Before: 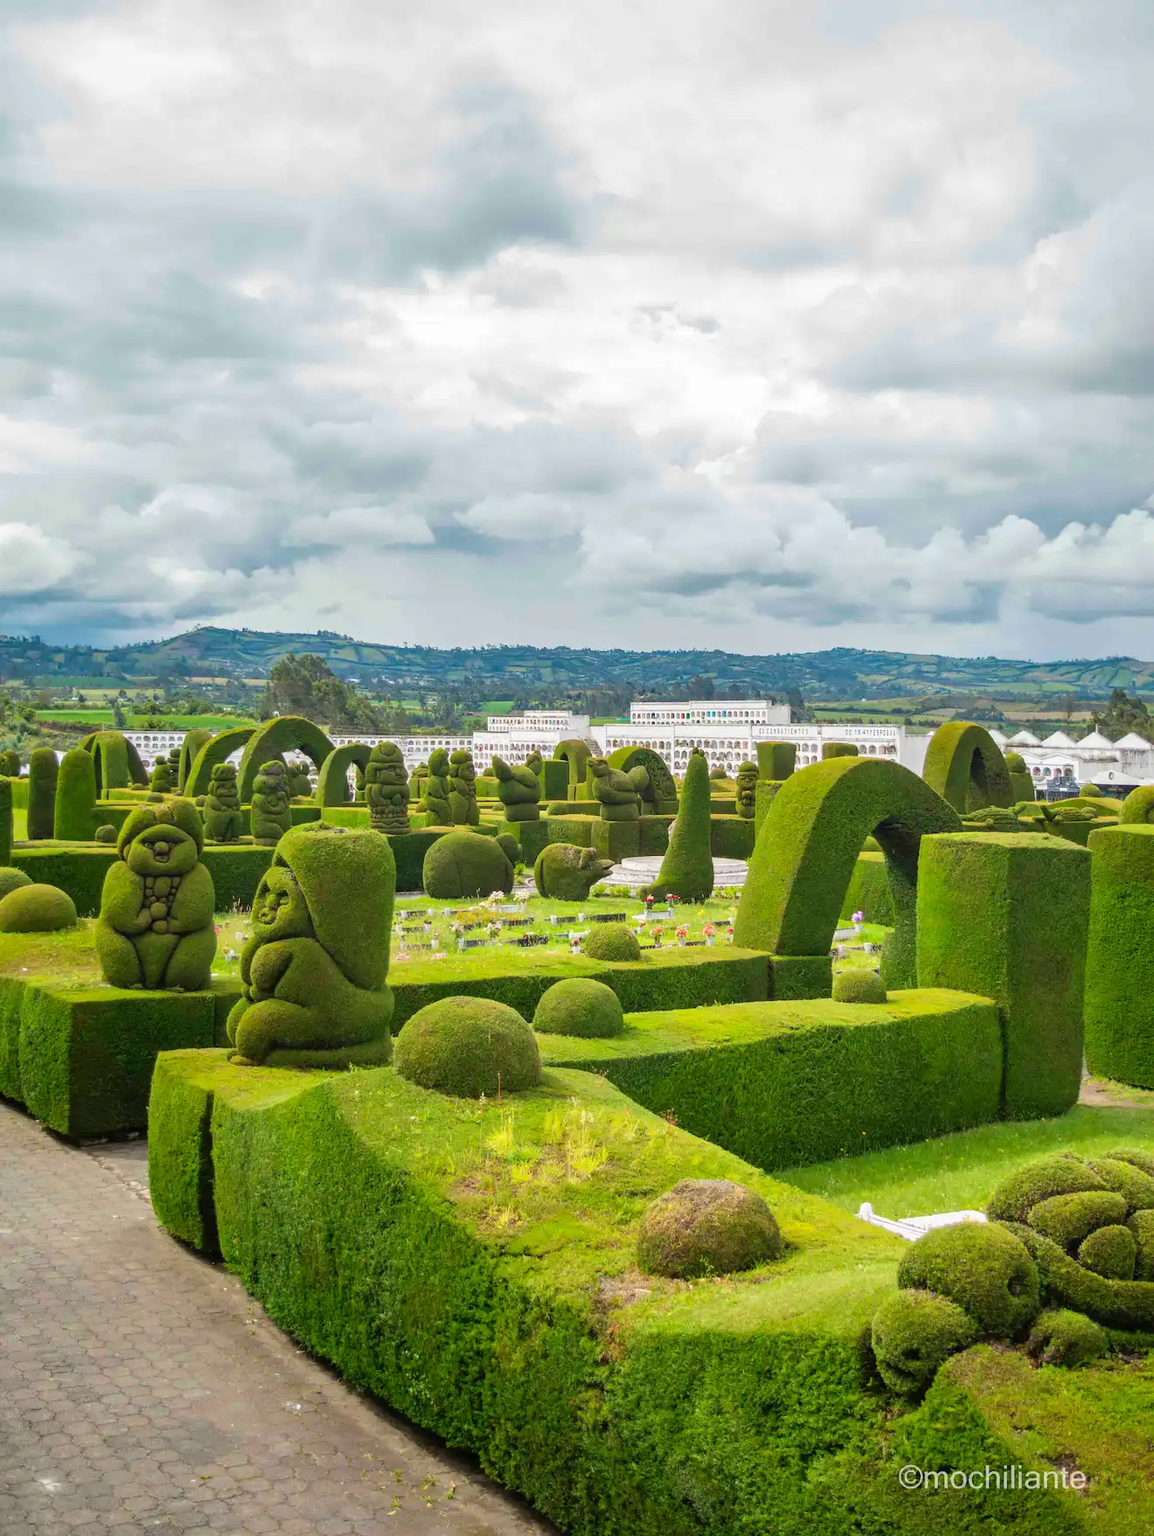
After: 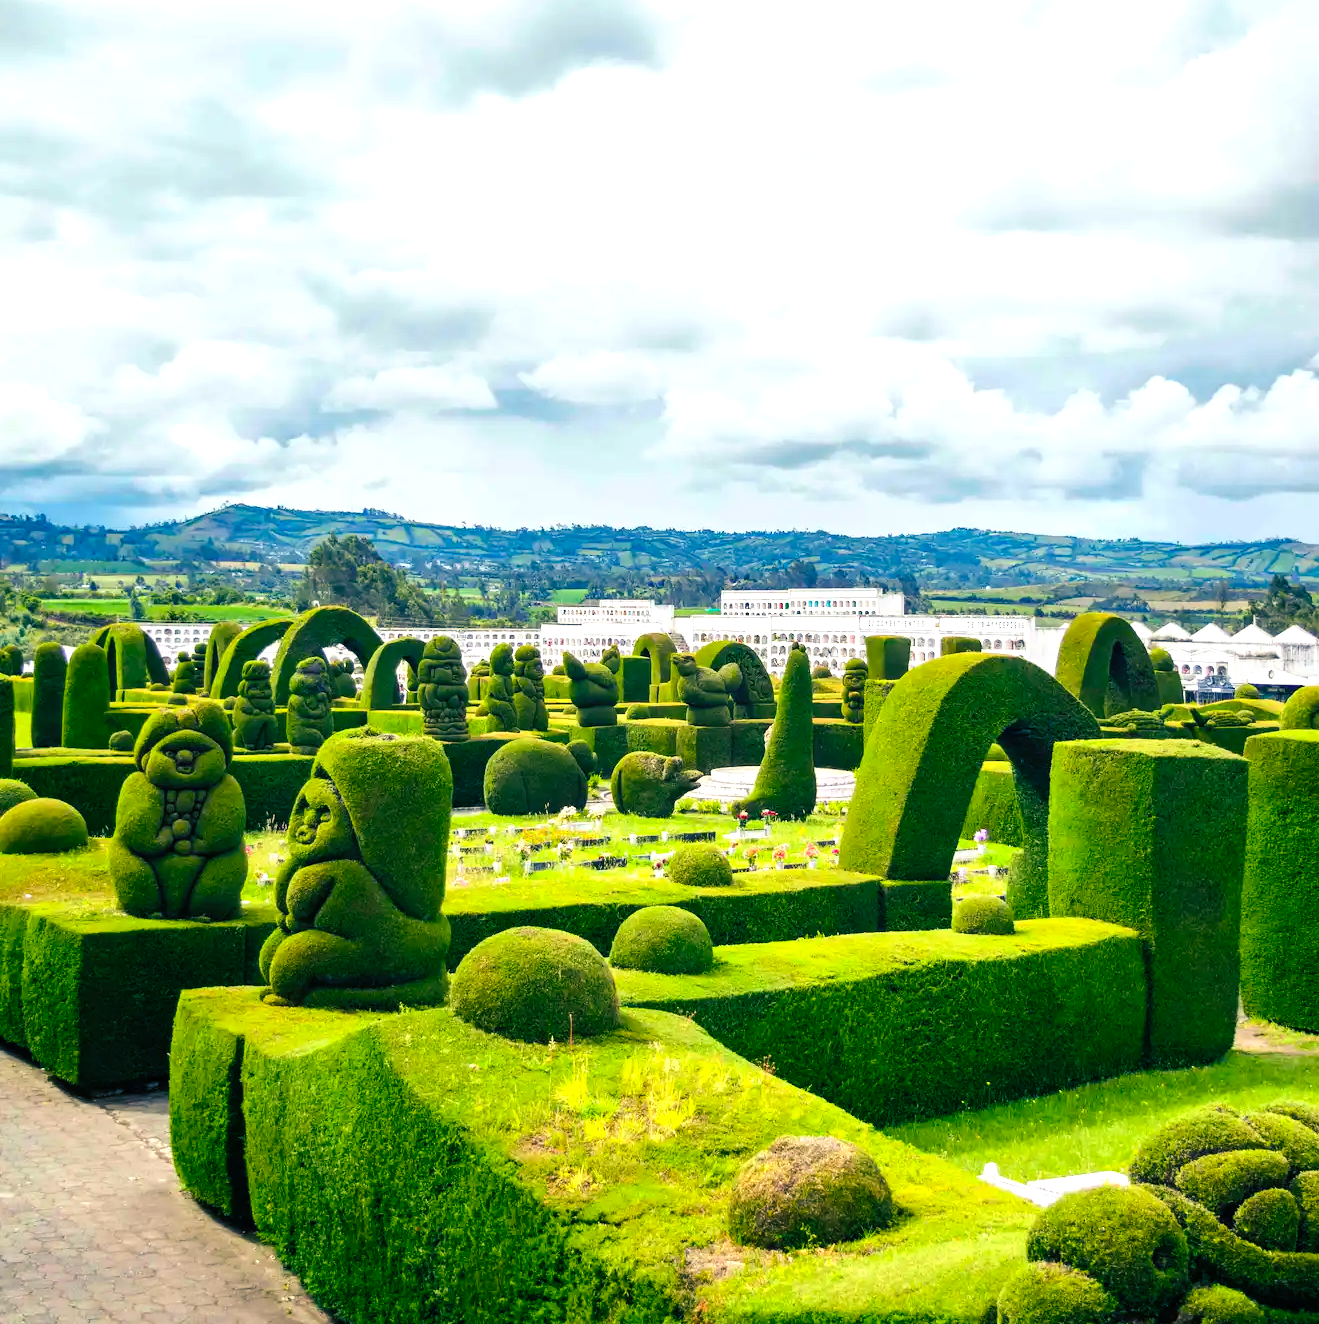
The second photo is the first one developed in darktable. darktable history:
crop and rotate: top 12.225%, bottom 12.382%
tone equalizer: -8 EV -0.721 EV, -7 EV -0.699 EV, -6 EV -0.582 EV, -5 EV -0.407 EV, -3 EV 0.404 EV, -2 EV 0.6 EV, -1 EV 0.692 EV, +0 EV 0.741 EV, edges refinement/feathering 500, mask exposure compensation -1.57 EV, preserve details no
color balance rgb: shadows lift › luminance -40.994%, shadows lift › chroma 14.404%, shadows lift › hue 257.12°, power › luminance -9.144%, perceptual saturation grading › global saturation 20%, perceptual saturation grading › highlights -24.952%, perceptual saturation grading › shadows 25.578%
contrast brightness saturation: brightness 0.088, saturation 0.193
